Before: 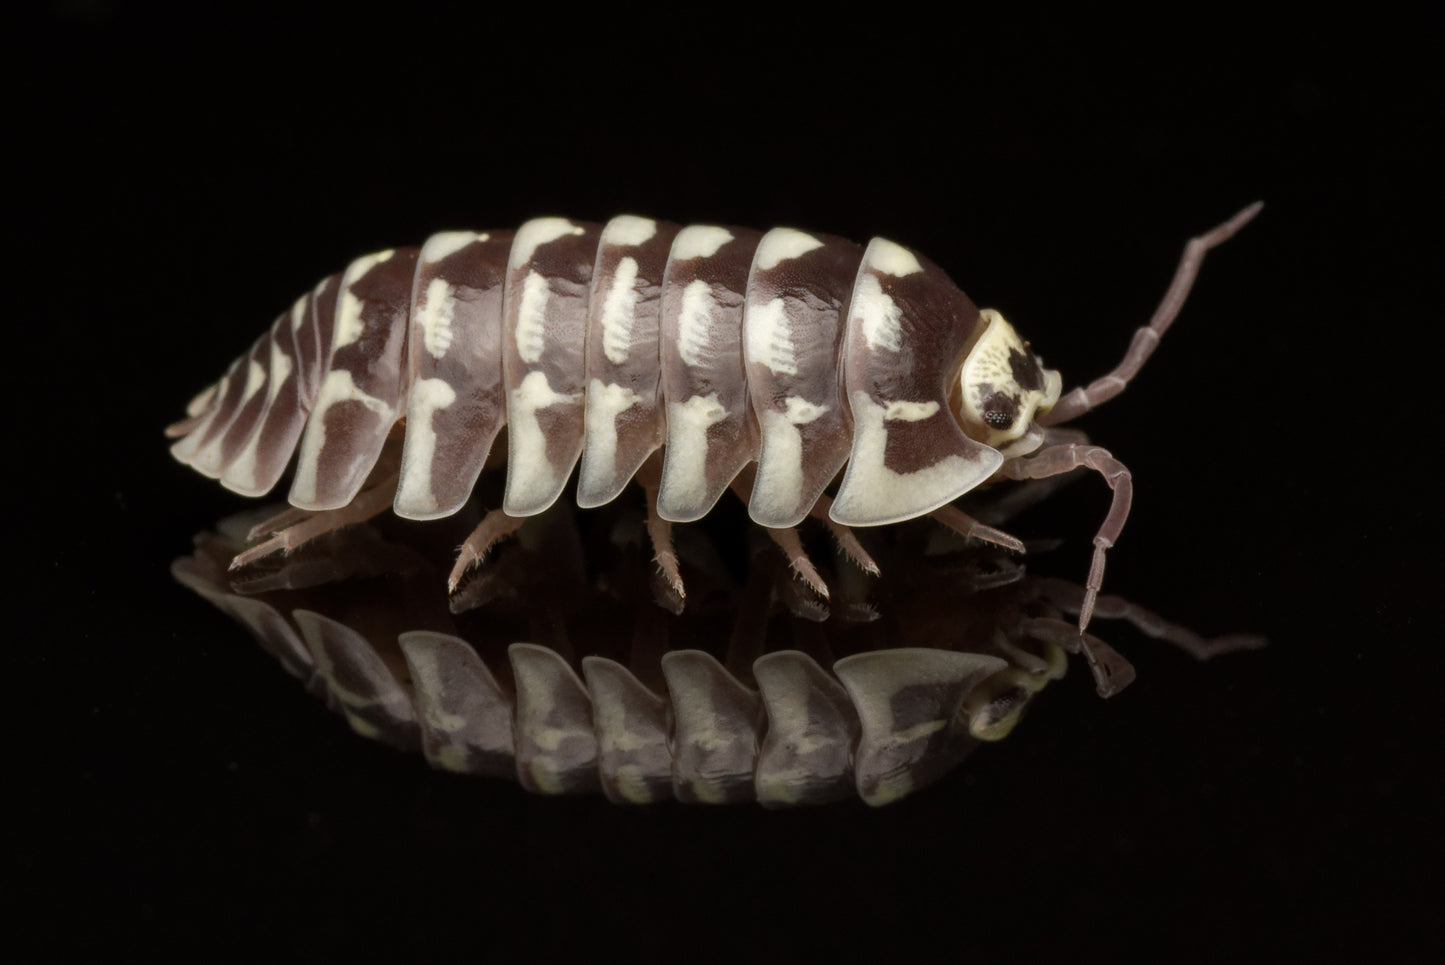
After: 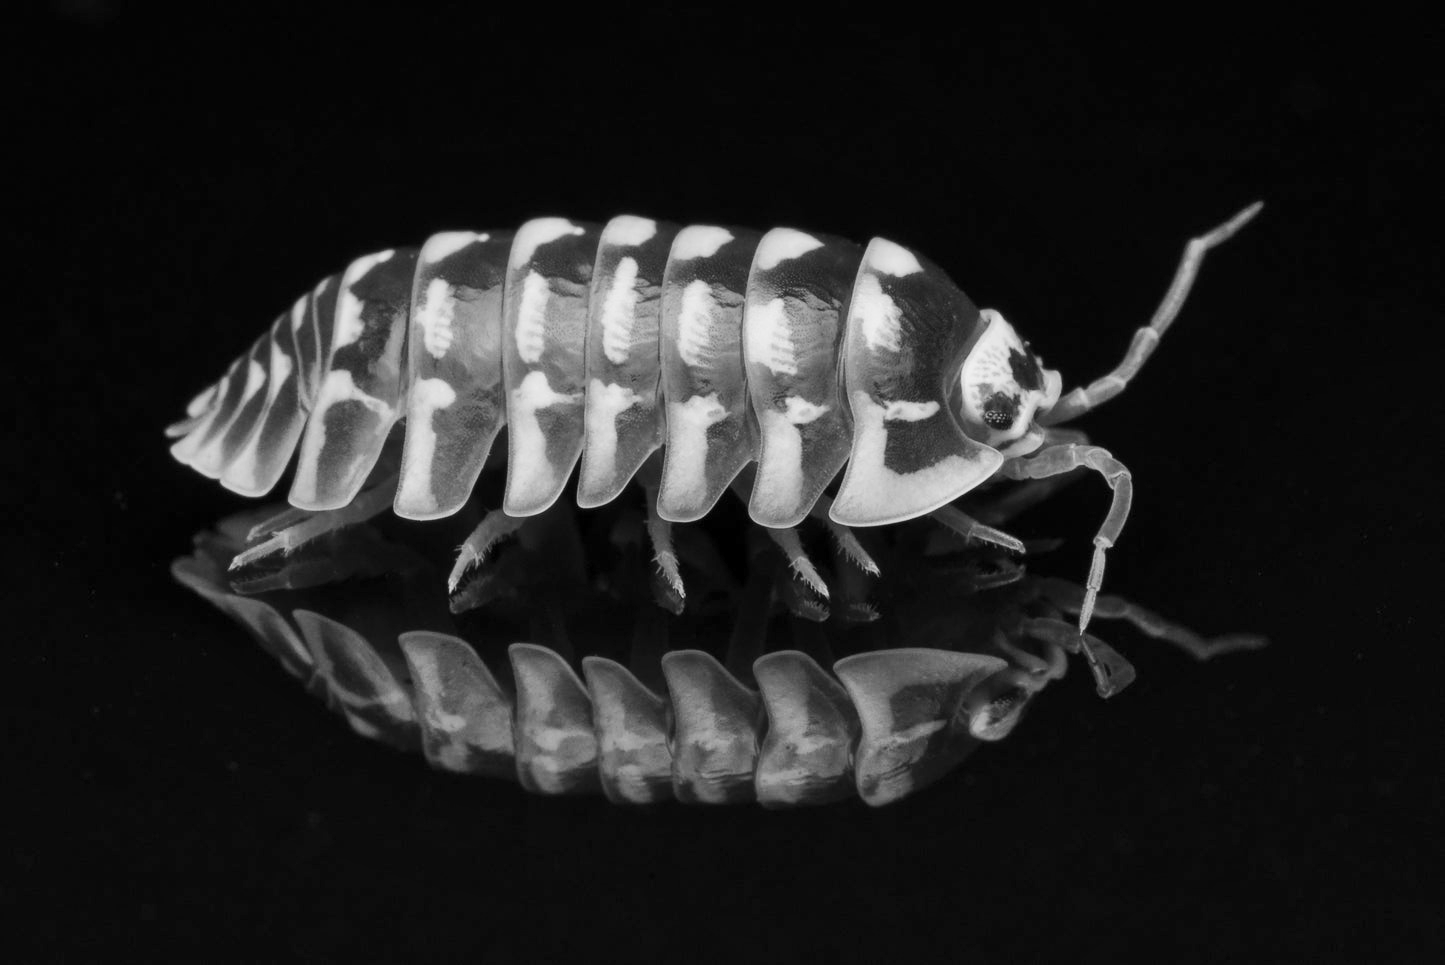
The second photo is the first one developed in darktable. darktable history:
shadows and highlights: shadows 37.27, highlights -28.18, soften with gaussian
graduated density: on, module defaults
monochrome: size 1
contrast brightness saturation: contrast 0.2, brightness 0.15, saturation 0.14
